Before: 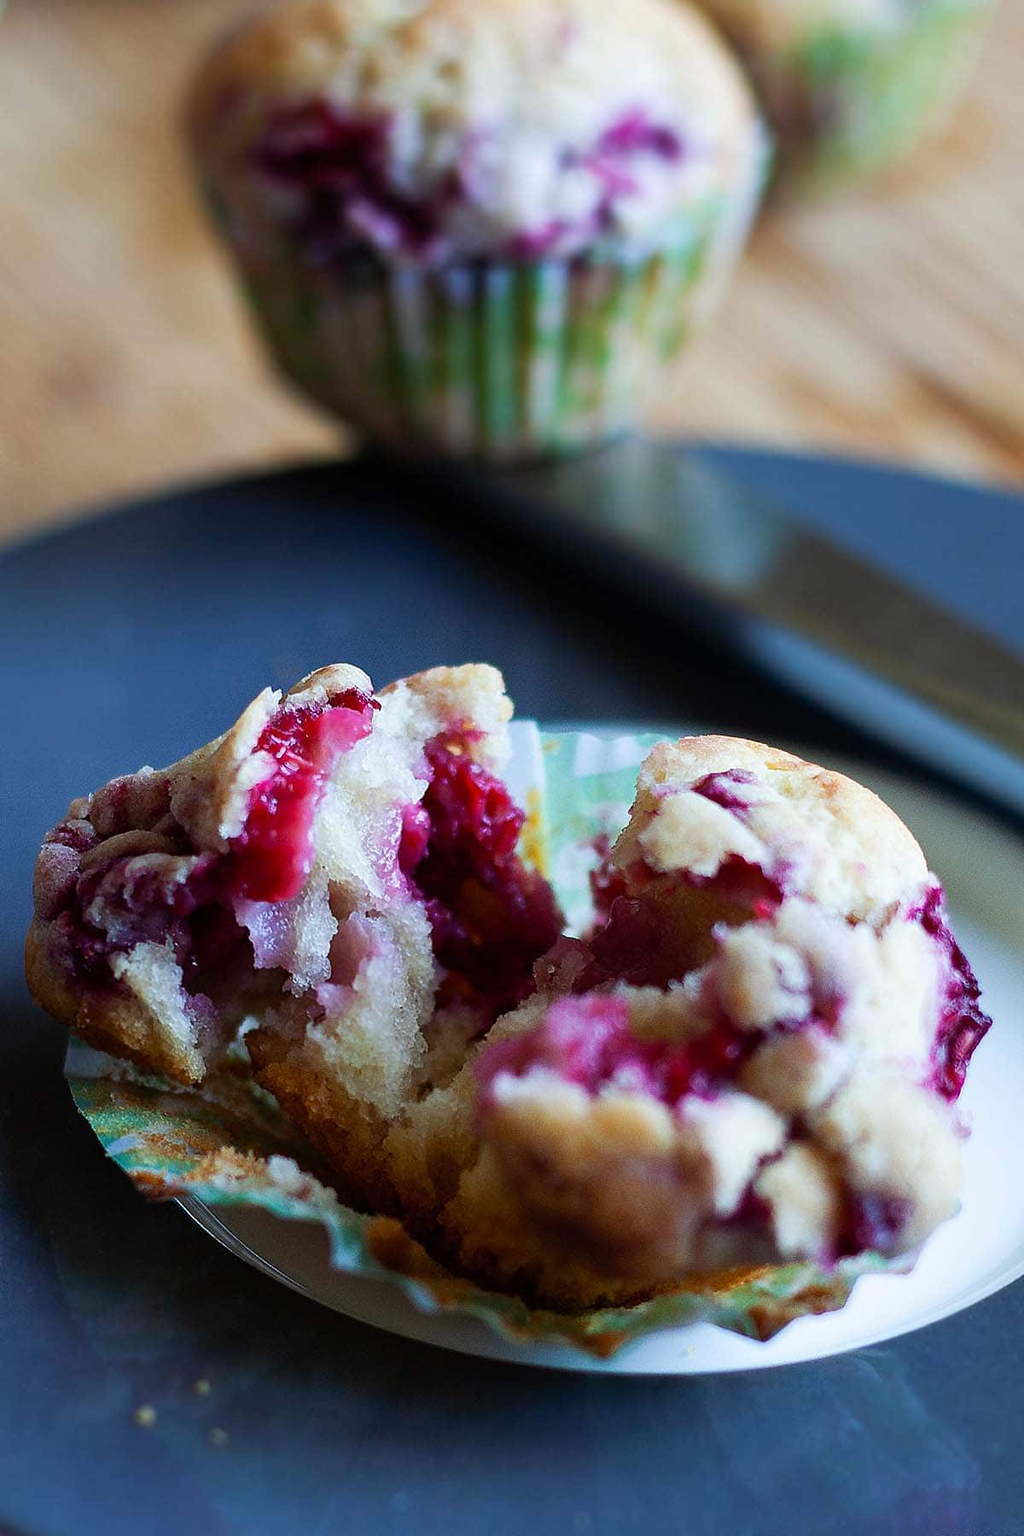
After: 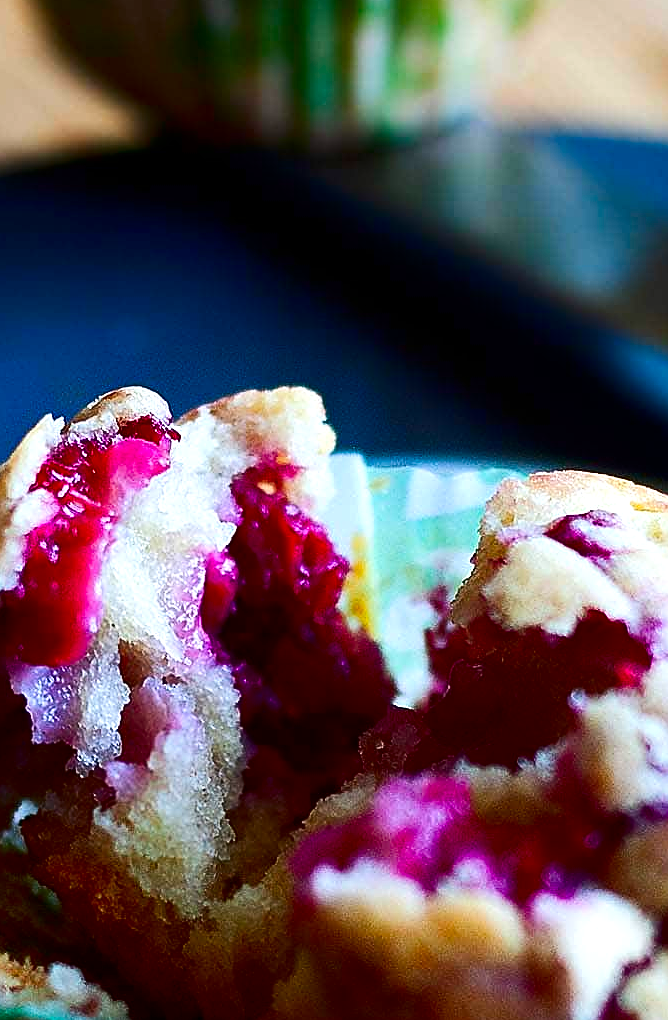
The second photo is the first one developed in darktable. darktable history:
contrast brightness saturation: contrast 0.095, brightness -0.272, saturation 0.145
tone curve: curves: ch0 [(0, 0) (0.55, 0.716) (0.841, 0.969)], color space Lab, linked channels, preserve colors none
crop and rotate: left 22.168%, top 21.729%, right 22.088%, bottom 21.594%
sharpen: on, module defaults
